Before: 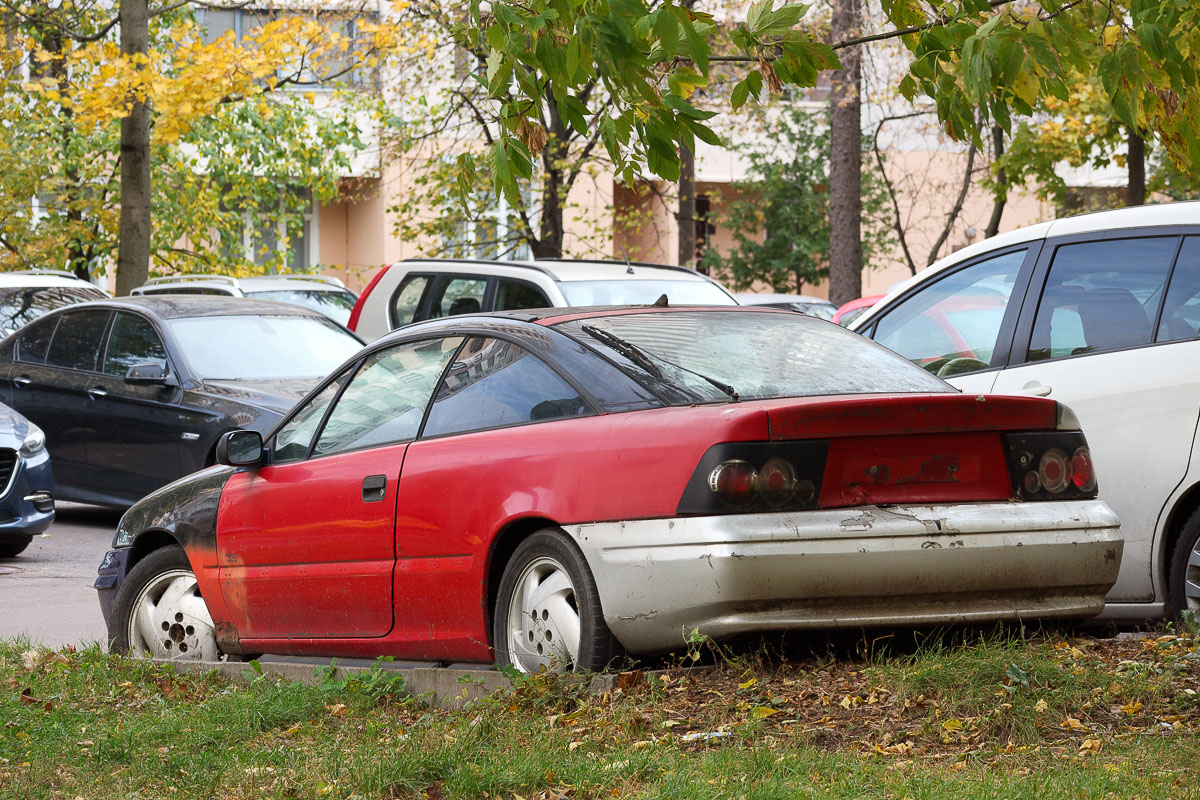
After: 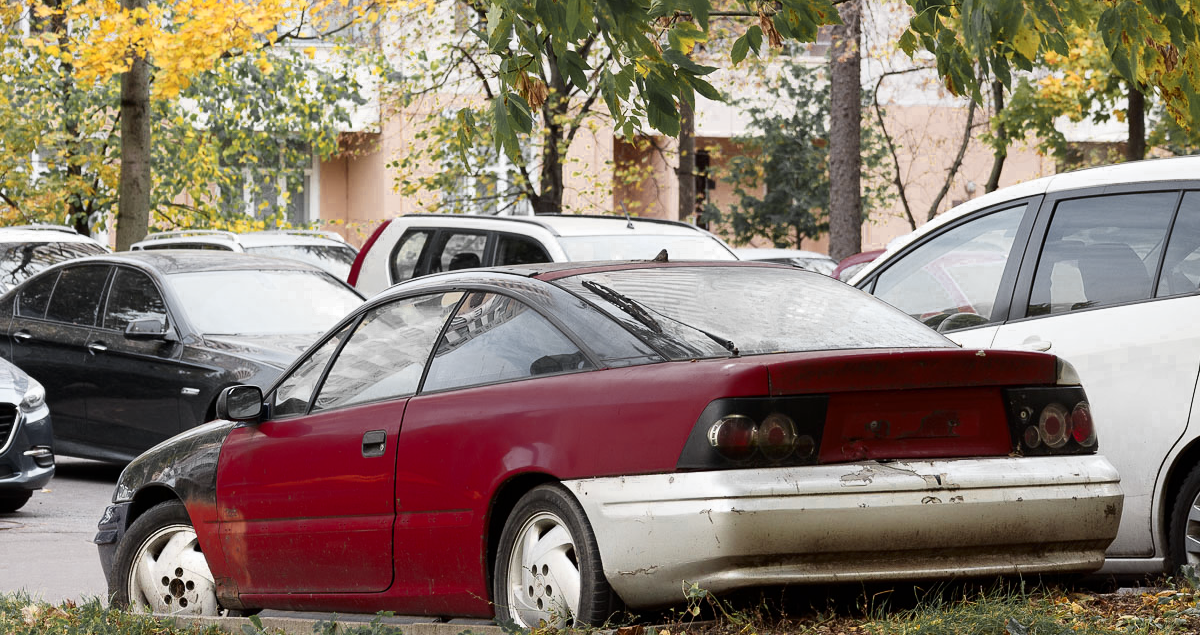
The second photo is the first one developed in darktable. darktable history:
crop and rotate: top 5.659%, bottom 14.962%
color zones: curves: ch0 [(0.035, 0.242) (0.25, 0.5) (0.384, 0.214) (0.488, 0.255) (0.75, 0.5)]; ch1 [(0.063, 0.379) (0.25, 0.5) (0.354, 0.201) (0.489, 0.085) (0.729, 0.271)]; ch2 [(0.25, 0.5) (0.38, 0.517) (0.442, 0.51) (0.735, 0.456)], mix 42.81%
tone curve: curves: ch0 [(0, 0) (0.004, 0.001) (0.133, 0.112) (0.325, 0.362) (0.832, 0.893) (1, 1)], color space Lab, independent channels
